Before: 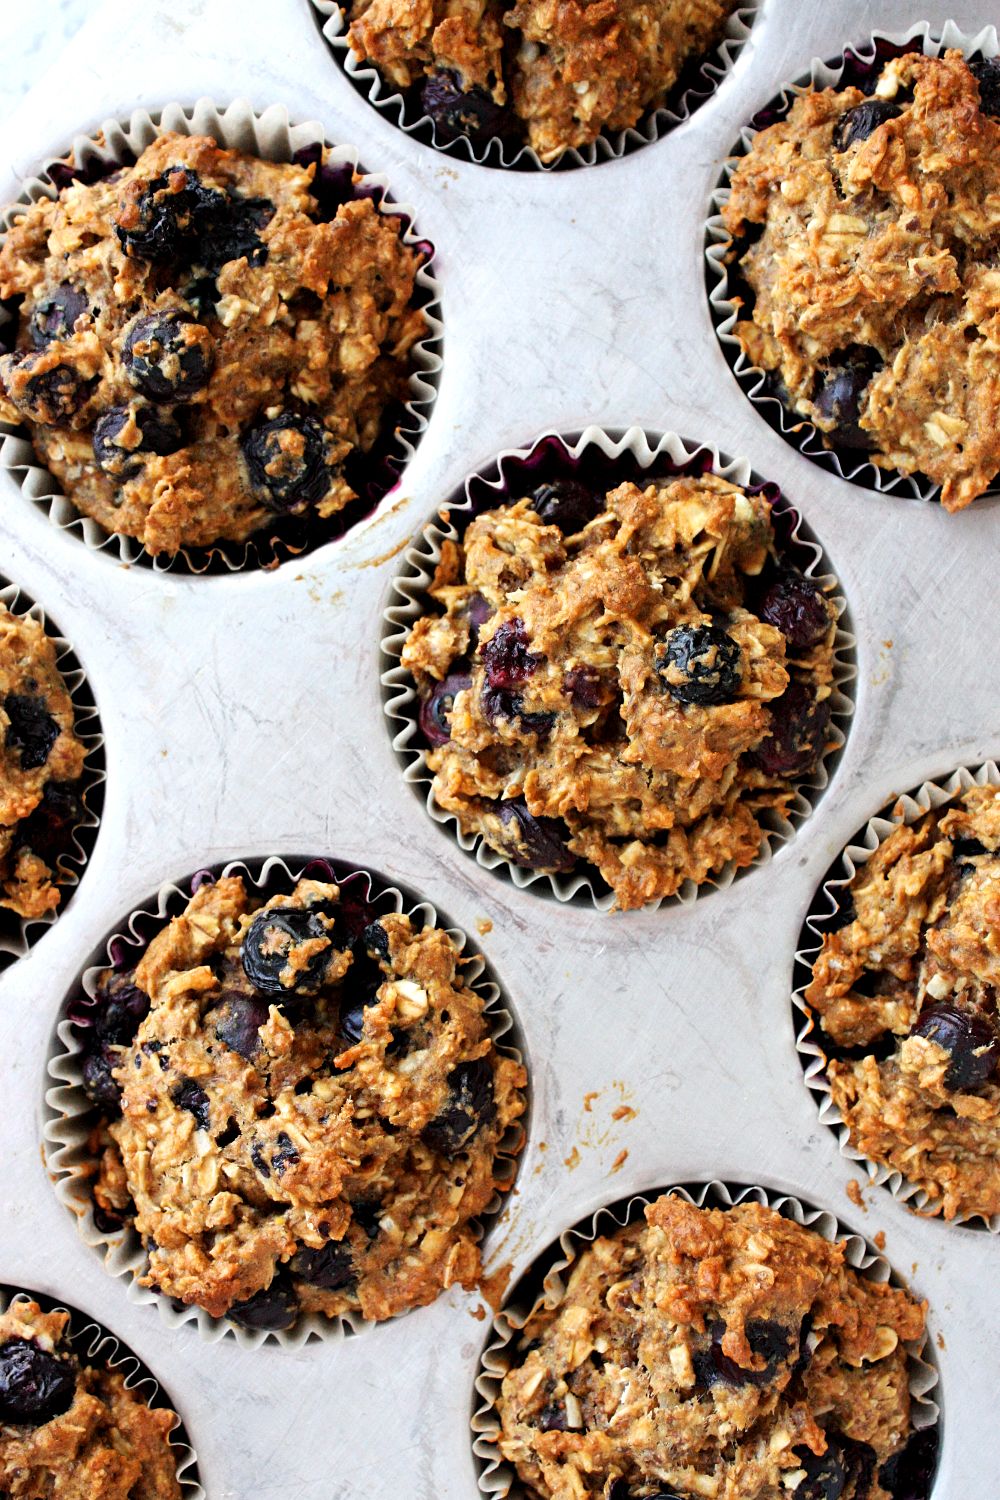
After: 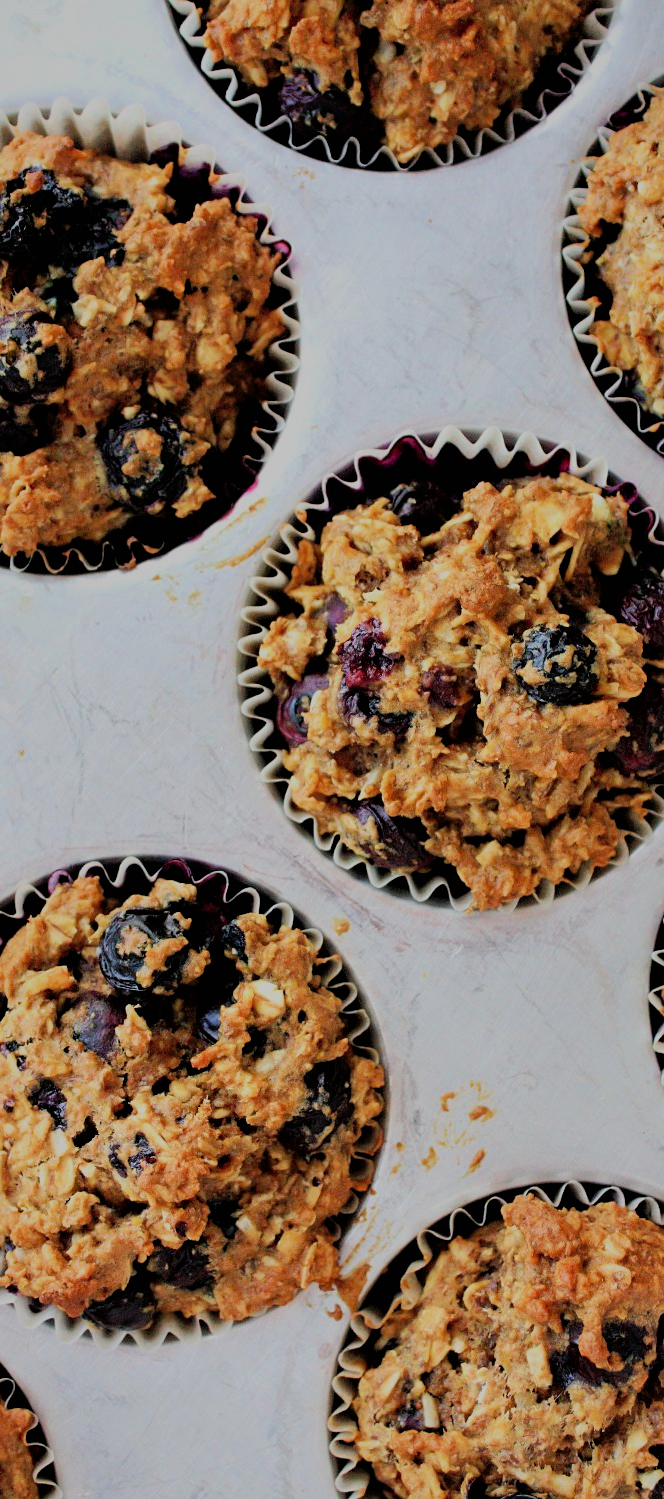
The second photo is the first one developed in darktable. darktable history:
filmic rgb: black relative exposure -7.09 EV, white relative exposure 5.38 EV, hardness 3.03
crop and rotate: left 14.338%, right 19.176%
shadows and highlights: on, module defaults
velvia: on, module defaults
